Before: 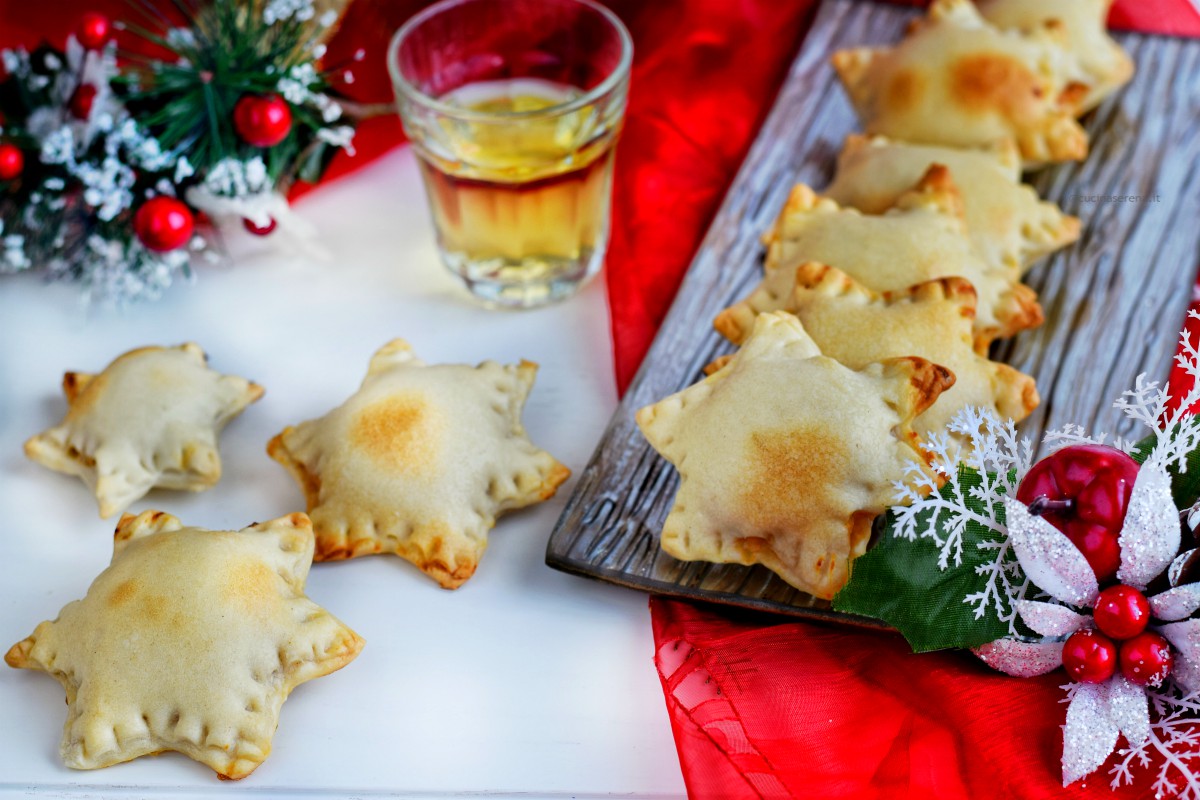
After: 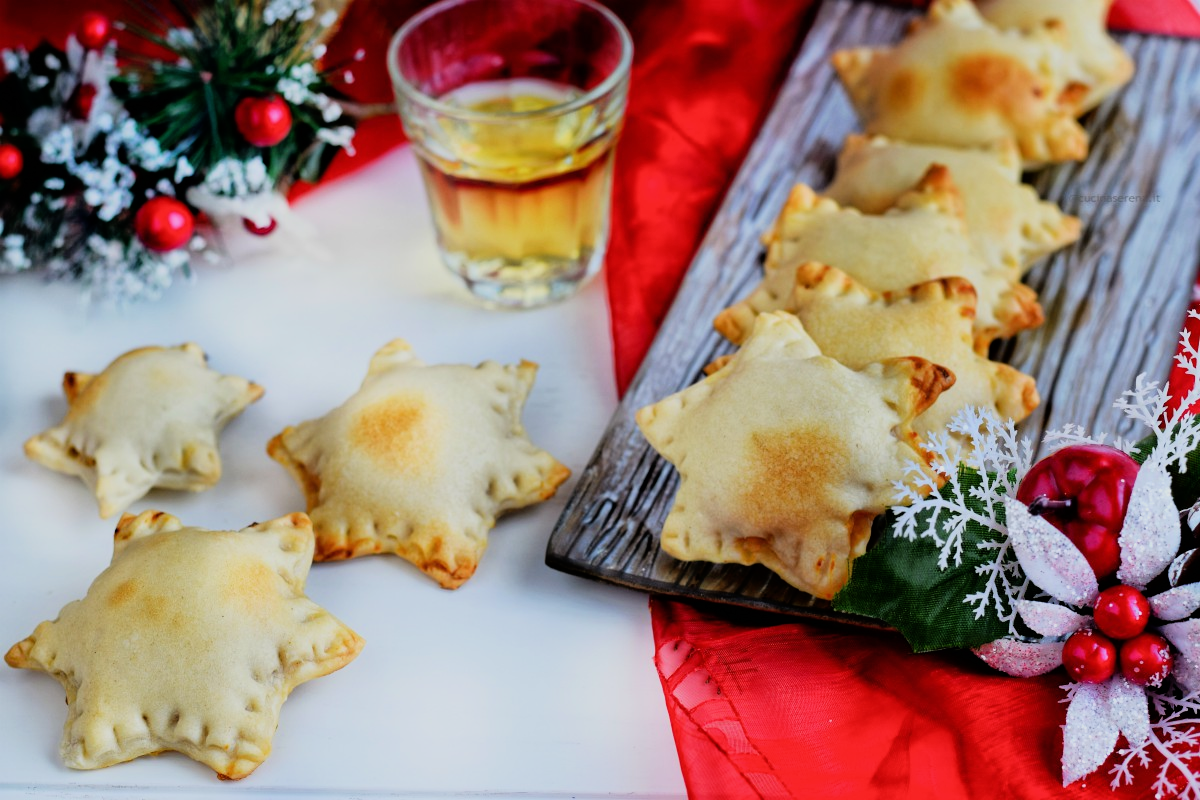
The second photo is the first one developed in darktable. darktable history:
filmic rgb: black relative exposure -11.88 EV, white relative exposure 5.43 EV, threshold 3 EV, hardness 4.49, latitude 50%, contrast 1.14, color science v5 (2021), contrast in shadows safe, contrast in highlights safe, enable highlight reconstruction true
